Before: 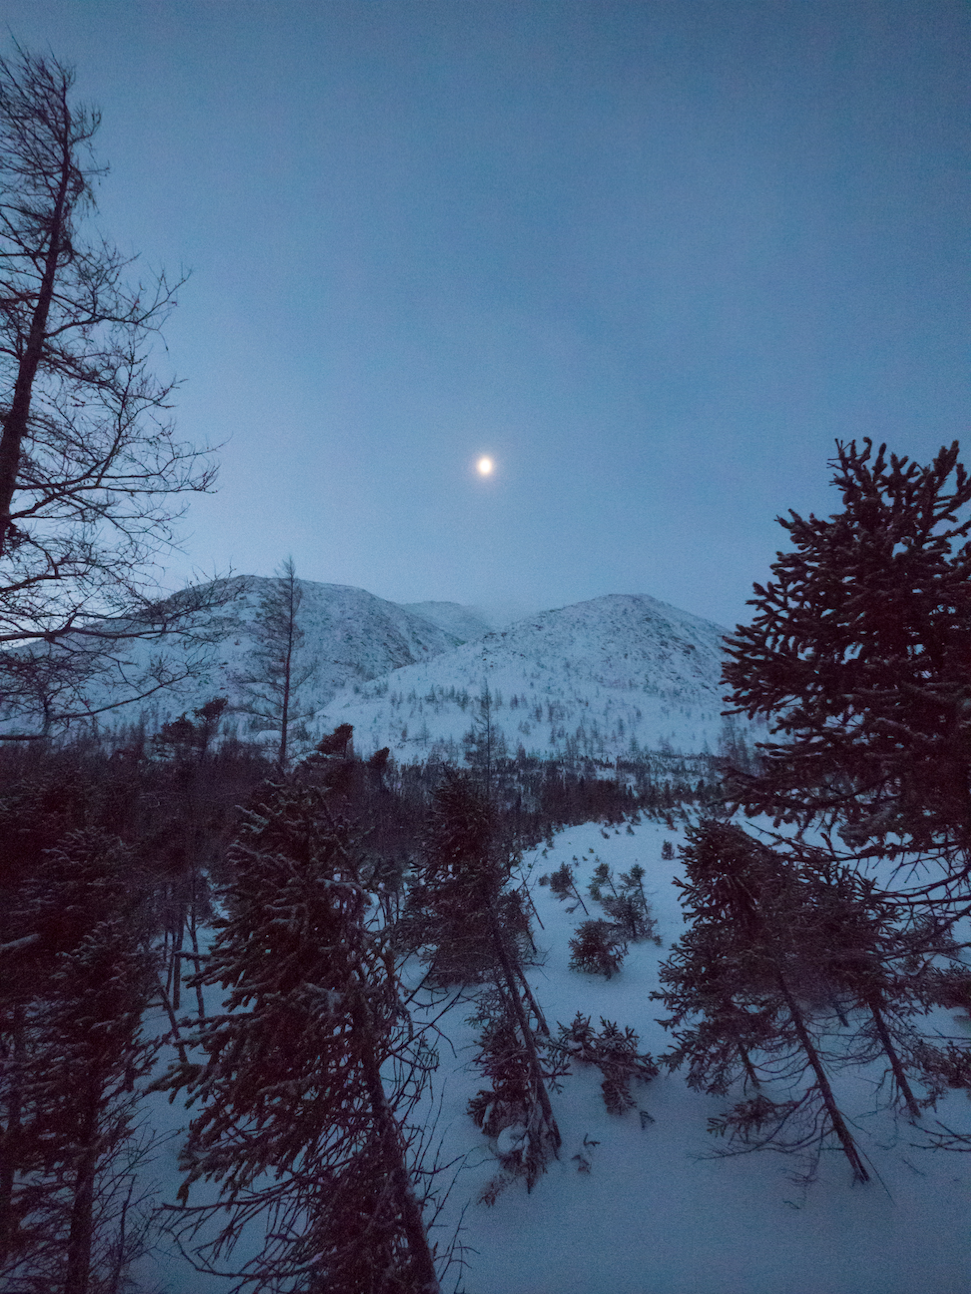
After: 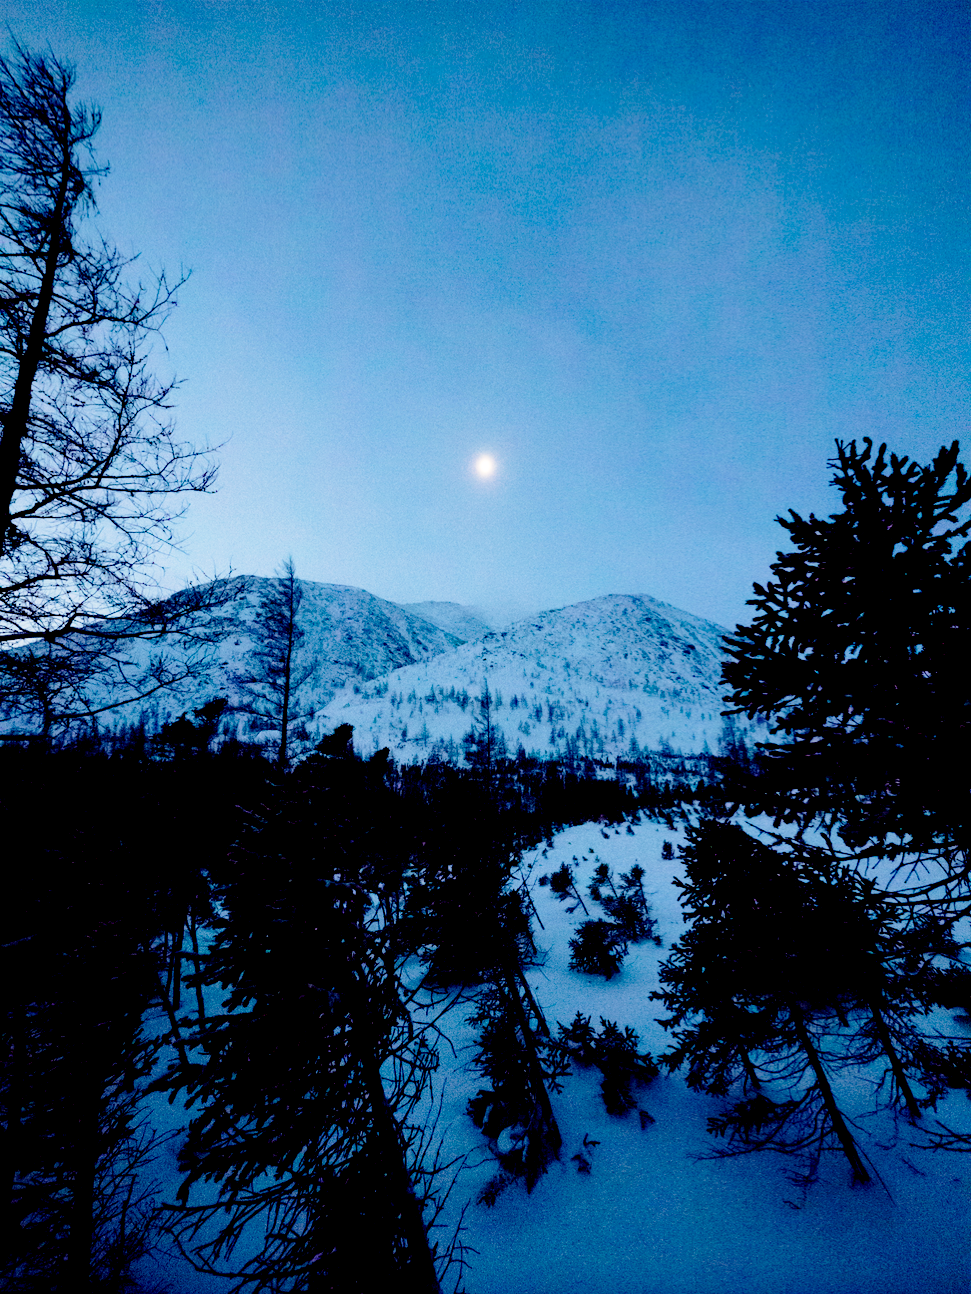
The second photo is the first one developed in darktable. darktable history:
base curve: curves: ch0 [(0, 0) (0.028, 0.03) (0.121, 0.232) (0.46, 0.748) (0.859, 0.968) (1, 1)], preserve colors none
tone equalizer: on, module defaults
exposure: black level correction 0.054, exposure -0.03 EV, compensate exposure bias true, compensate highlight preservation false
